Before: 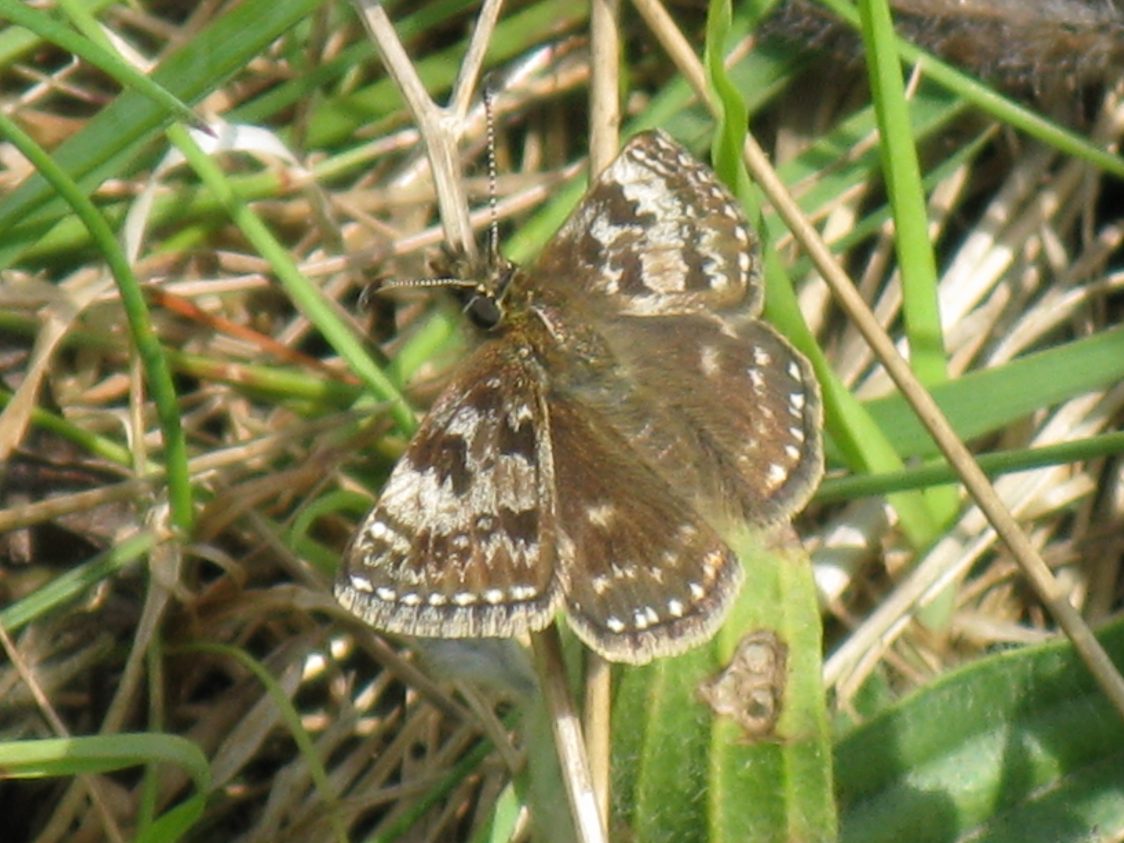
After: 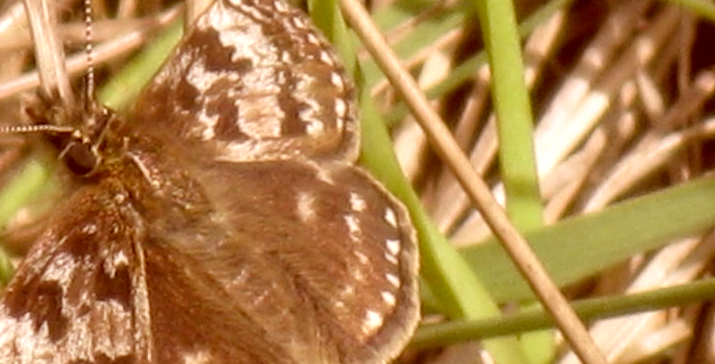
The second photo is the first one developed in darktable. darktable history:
crop: left 36.005%, top 18.293%, right 0.31%, bottom 38.444%
local contrast: on, module defaults
color correction: highlights a* 9.03, highlights b* 8.71, shadows a* 40, shadows b* 40, saturation 0.8
